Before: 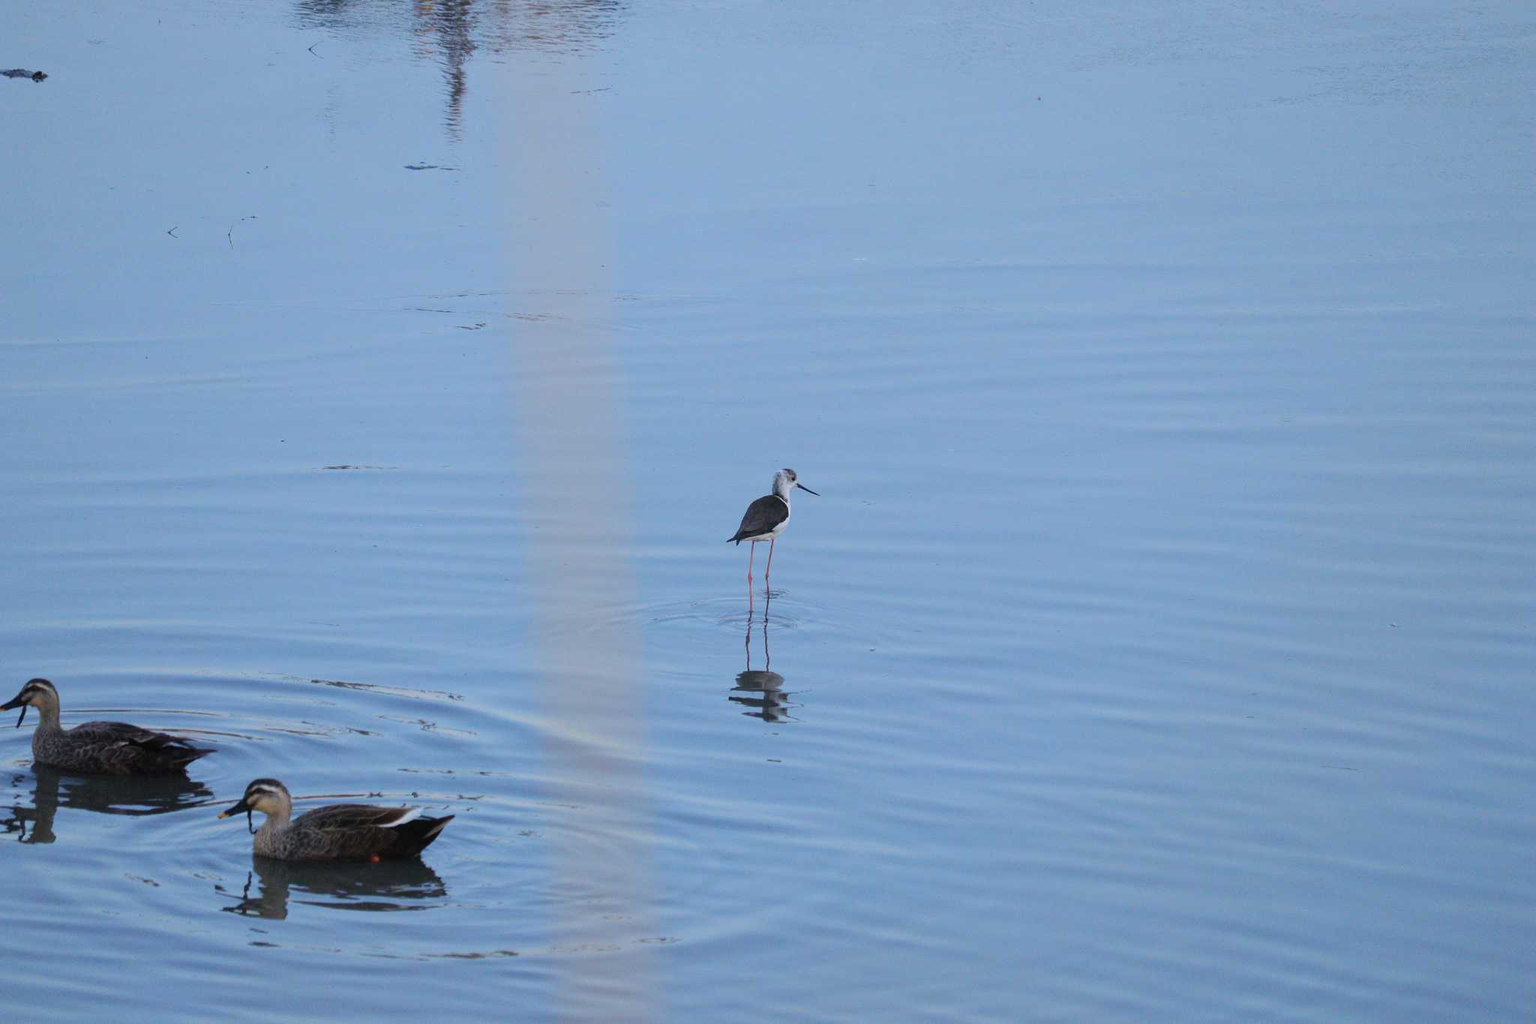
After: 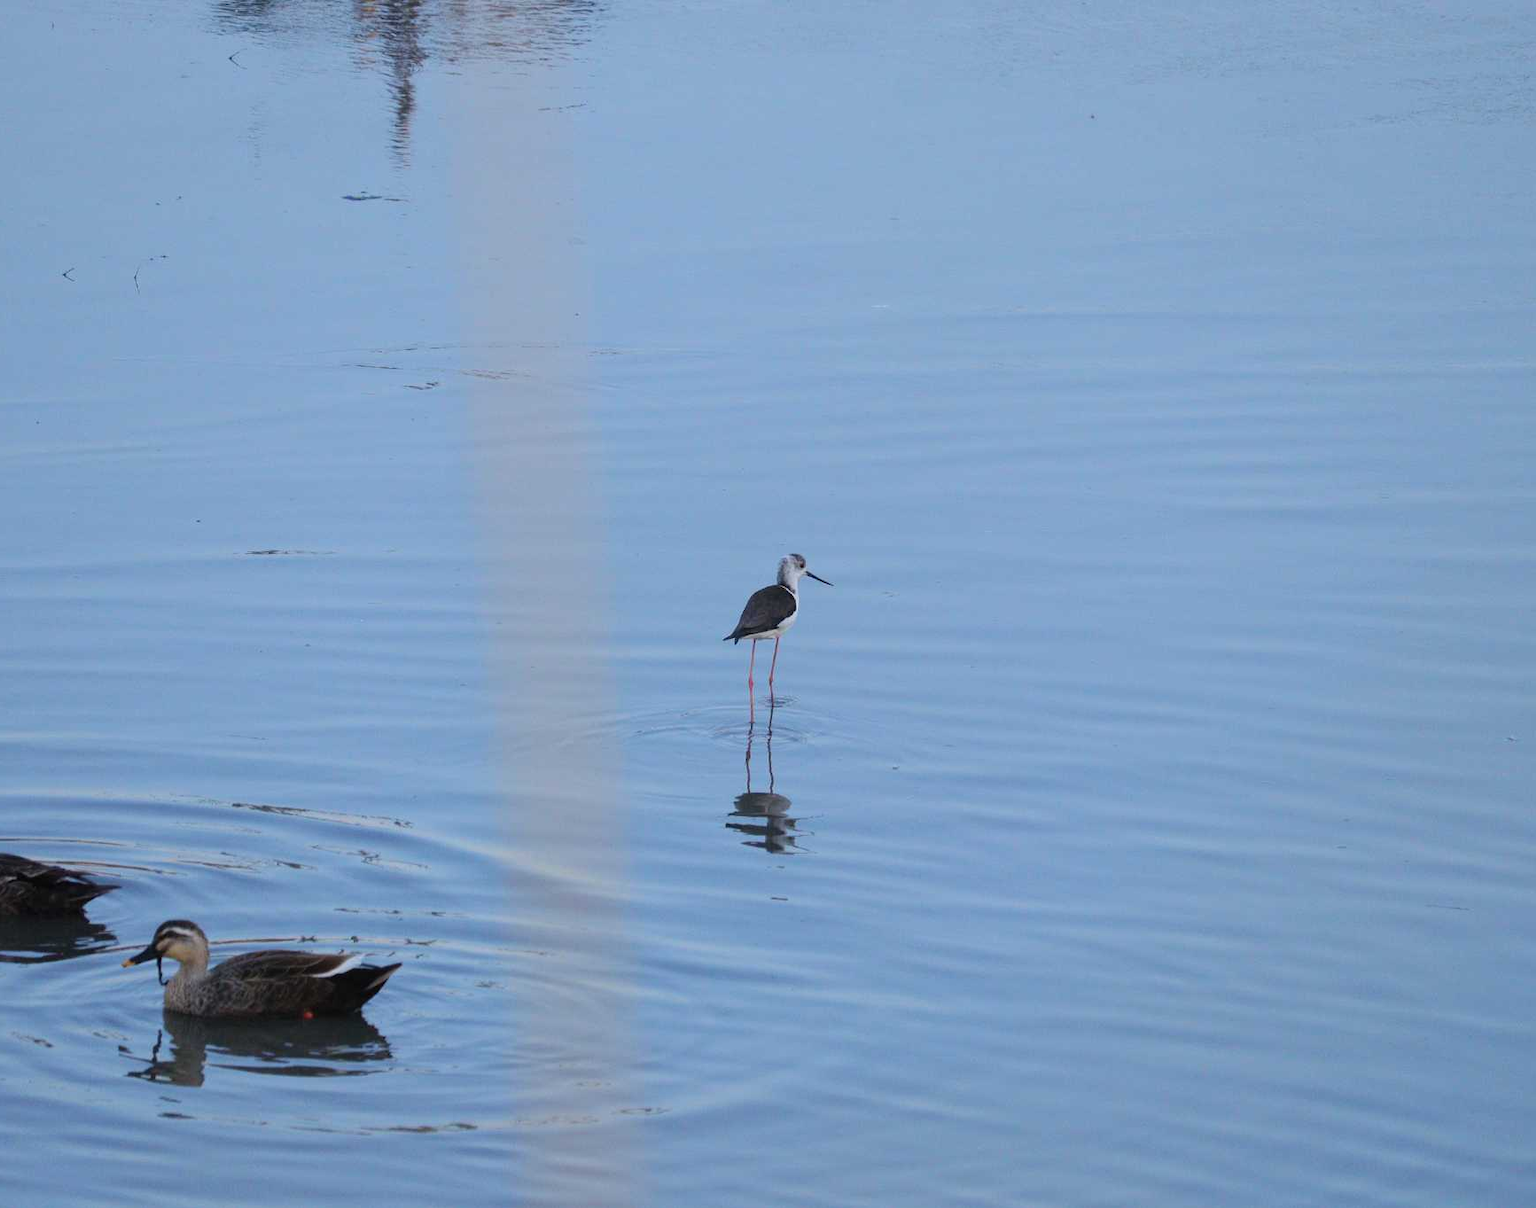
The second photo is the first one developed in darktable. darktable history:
crop: left 7.517%, right 7.863%
